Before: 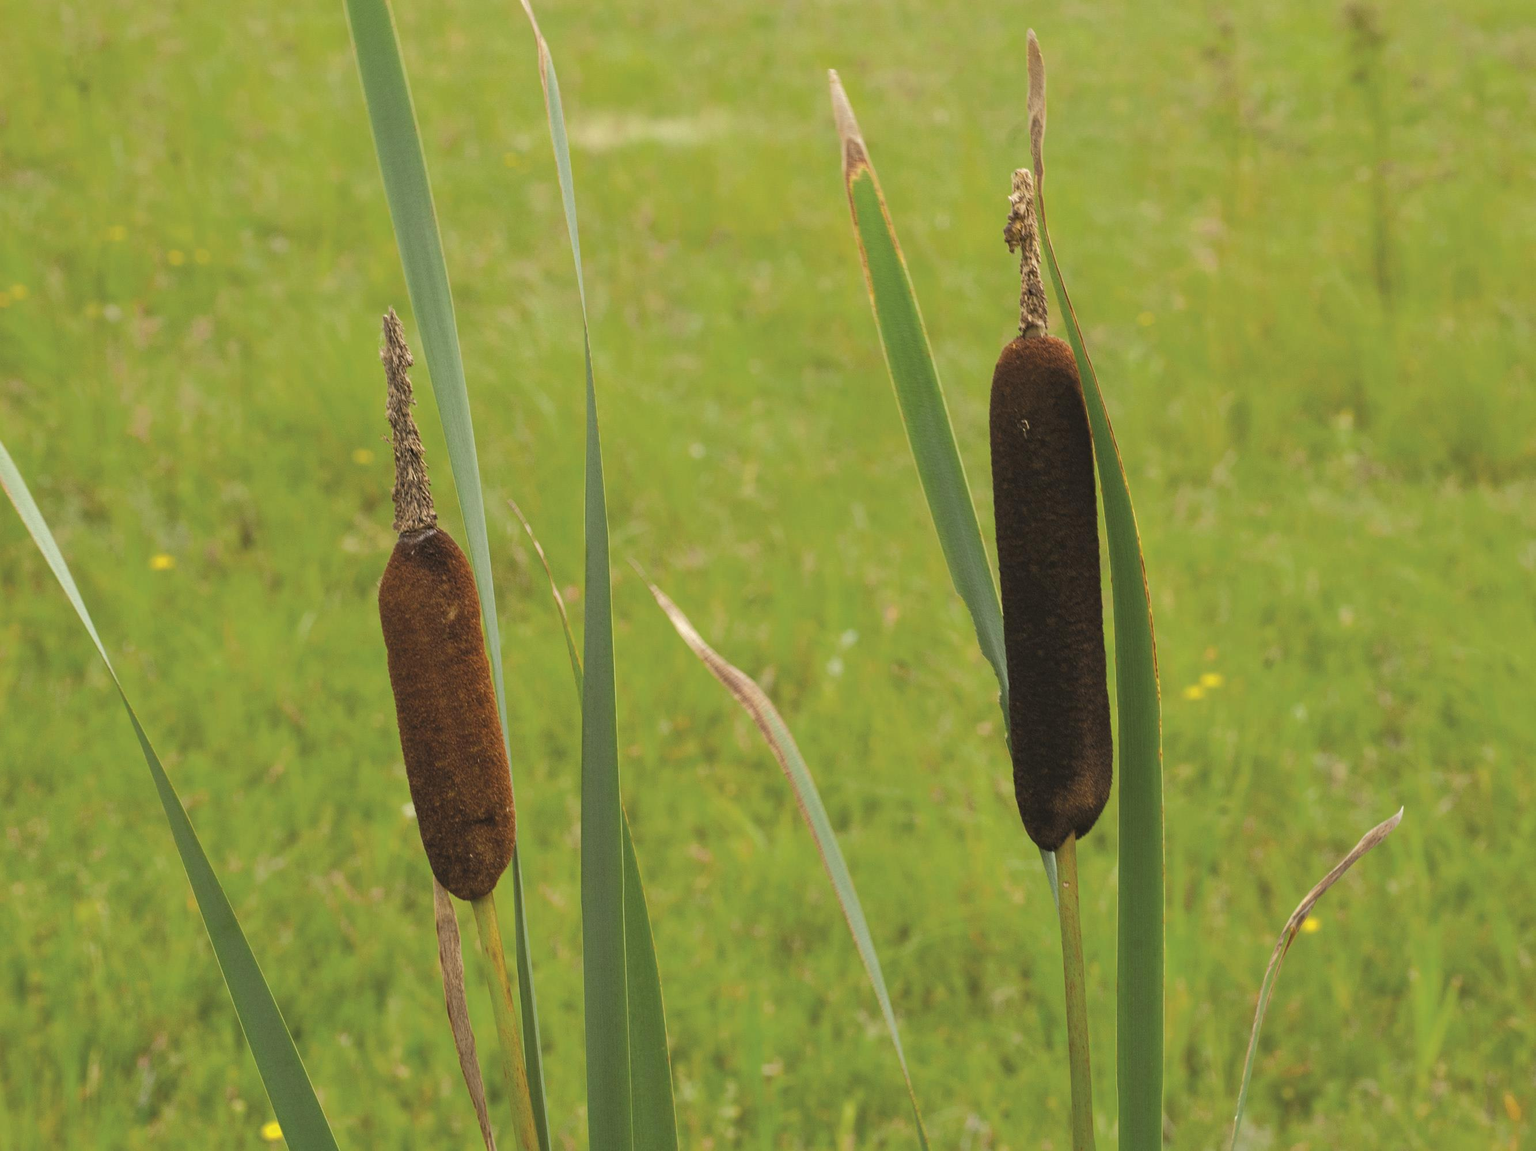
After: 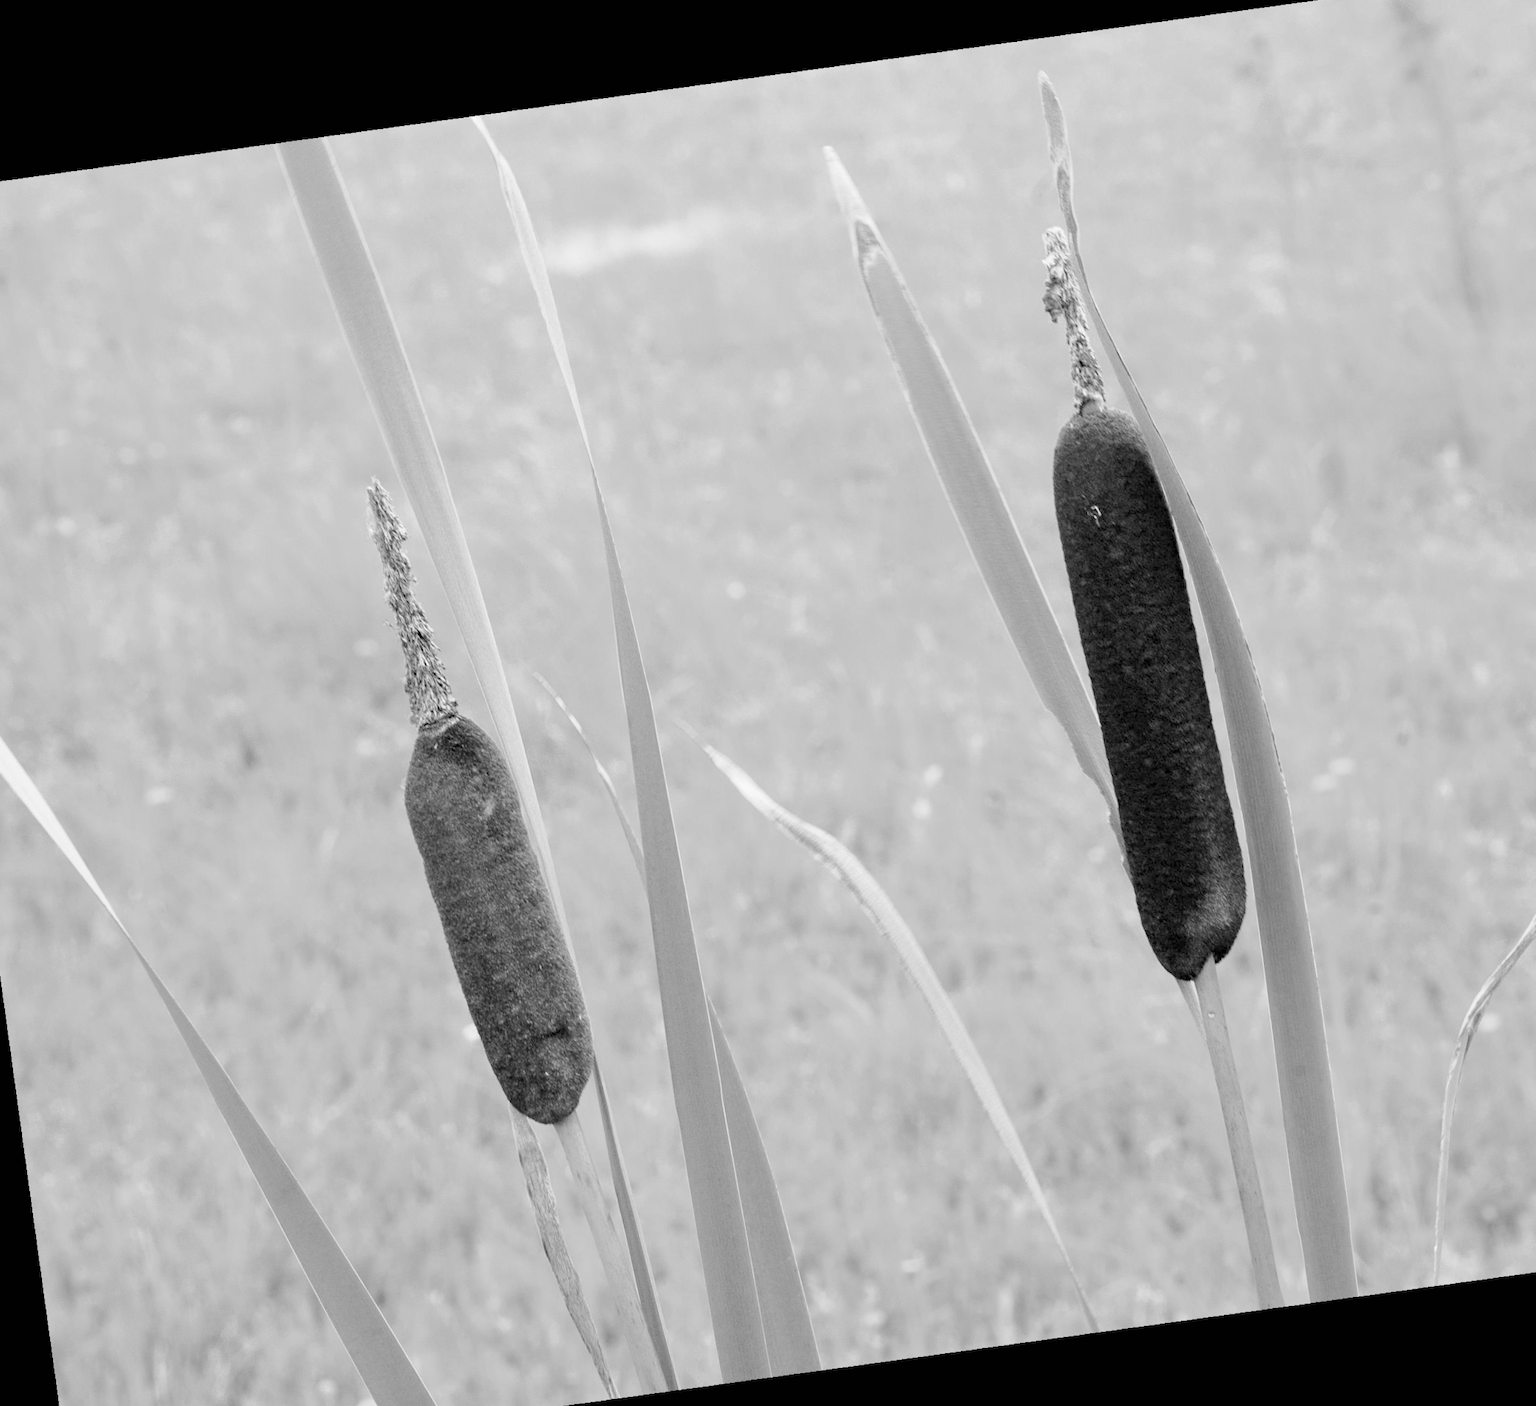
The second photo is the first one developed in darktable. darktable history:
rgb levels: preserve colors sum RGB, levels [[0.038, 0.433, 0.934], [0, 0.5, 1], [0, 0.5, 1]]
rotate and perspective: rotation -6.83°, automatic cropping off
monochrome: on, module defaults
base curve: curves: ch0 [(0, 0) (0.007, 0.004) (0.027, 0.03) (0.046, 0.07) (0.207, 0.54) (0.442, 0.872) (0.673, 0.972) (1, 1)], preserve colors none
color correction: highlights a* 5.81, highlights b* 4.84
crop and rotate: angle 1°, left 4.281%, top 0.642%, right 11.383%, bottom 2.486%
tone curve: curves: ch0 [(0, 0) (0.568, 0.517) (0.8, 0.717) (1, 1)]
